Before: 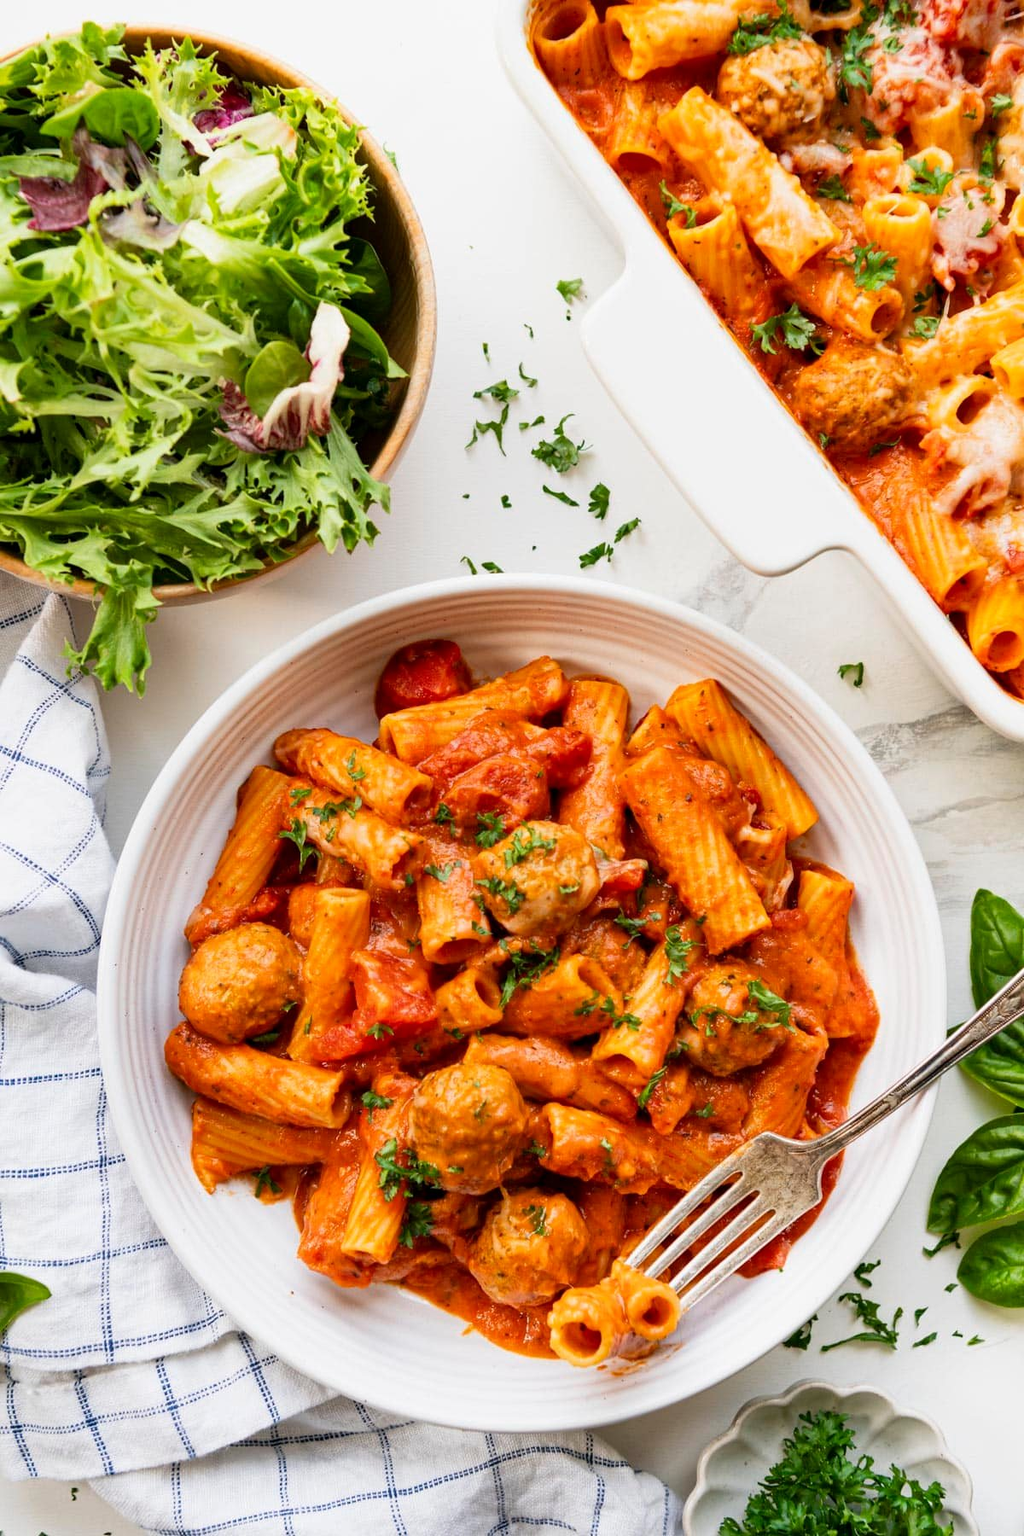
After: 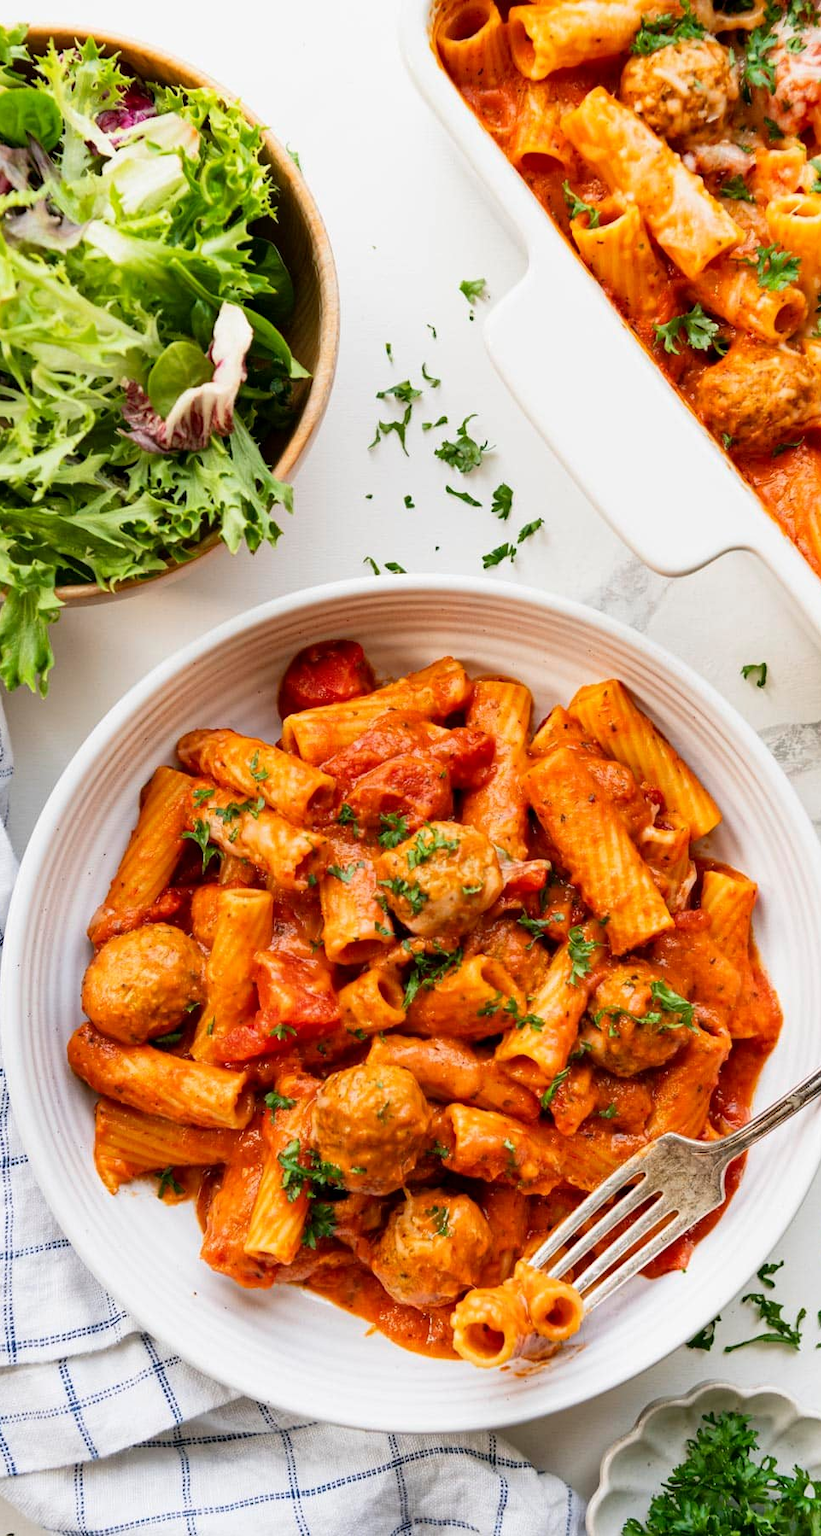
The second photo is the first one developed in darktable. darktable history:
crop and rotate: left 9.551%, right 10.242%
